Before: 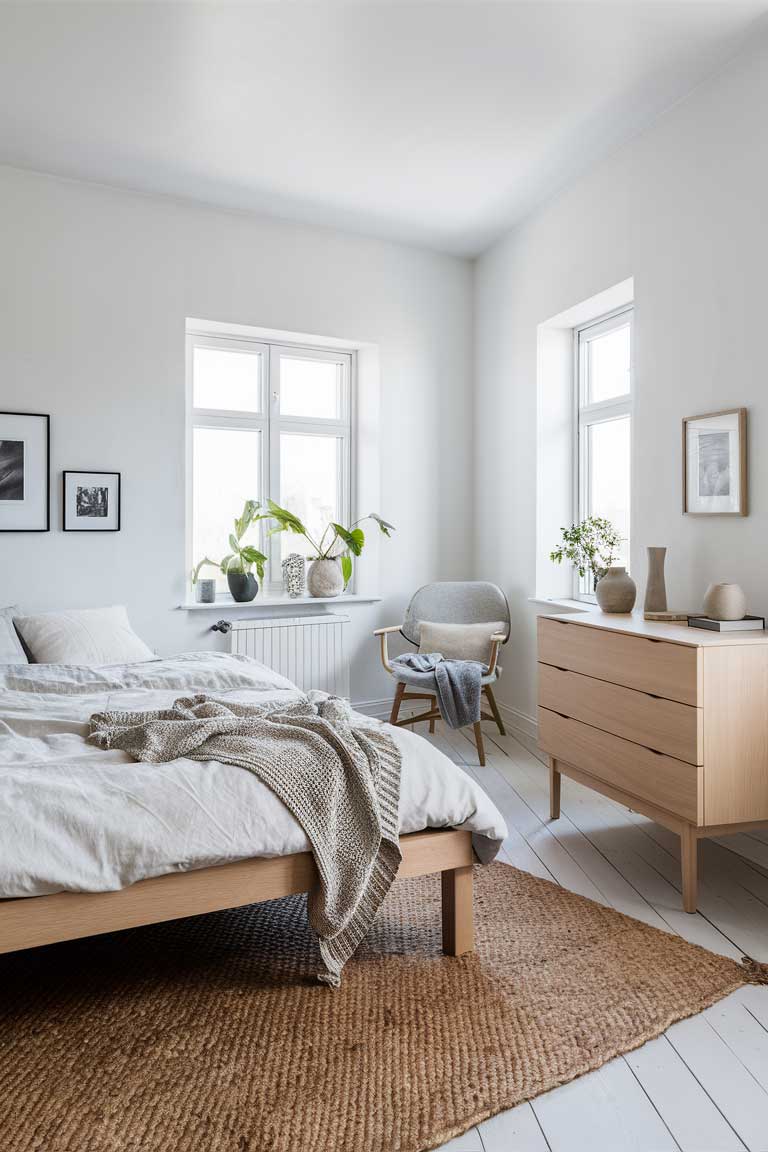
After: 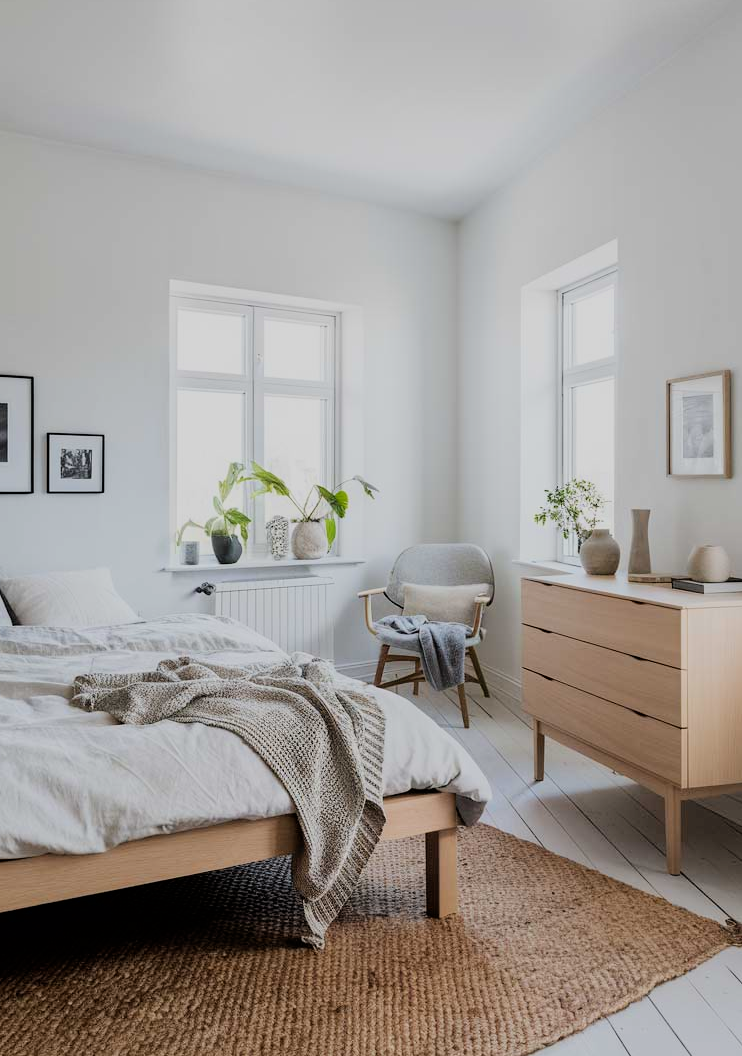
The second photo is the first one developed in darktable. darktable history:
crop: left 2.199%, top 3.336%, right 1.131%, bottom 4.986%
filmic rgb: black relative exposure -7.65 EV, white relative exposure 4.56 EV, hardness 3.61, color science v6 (2022)
